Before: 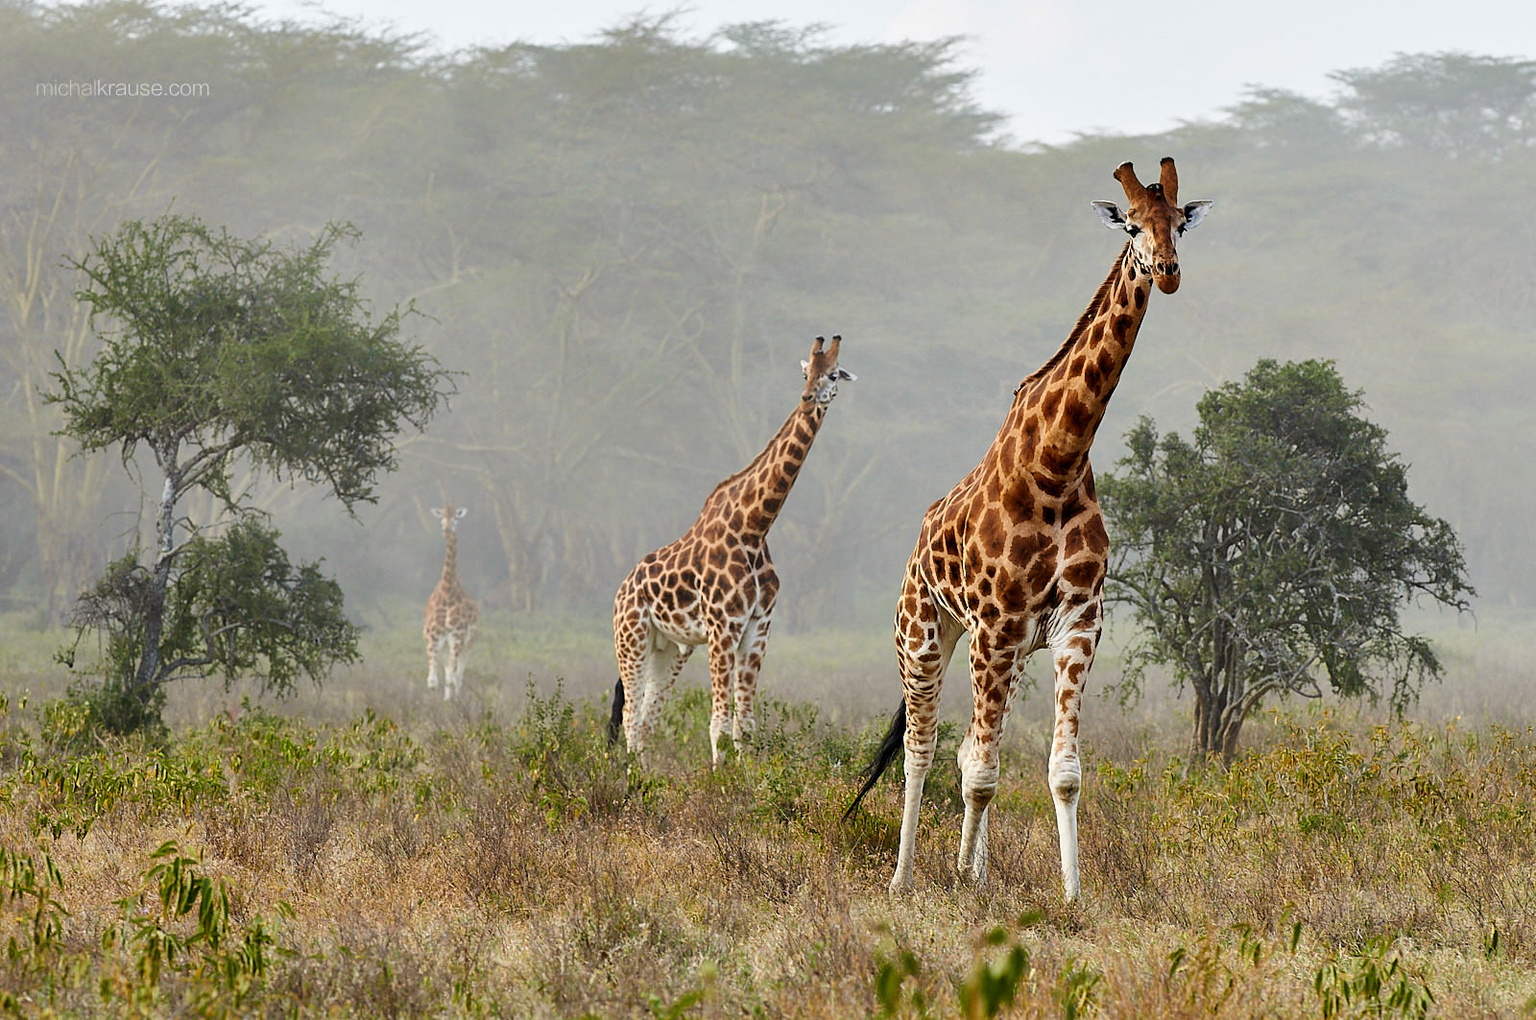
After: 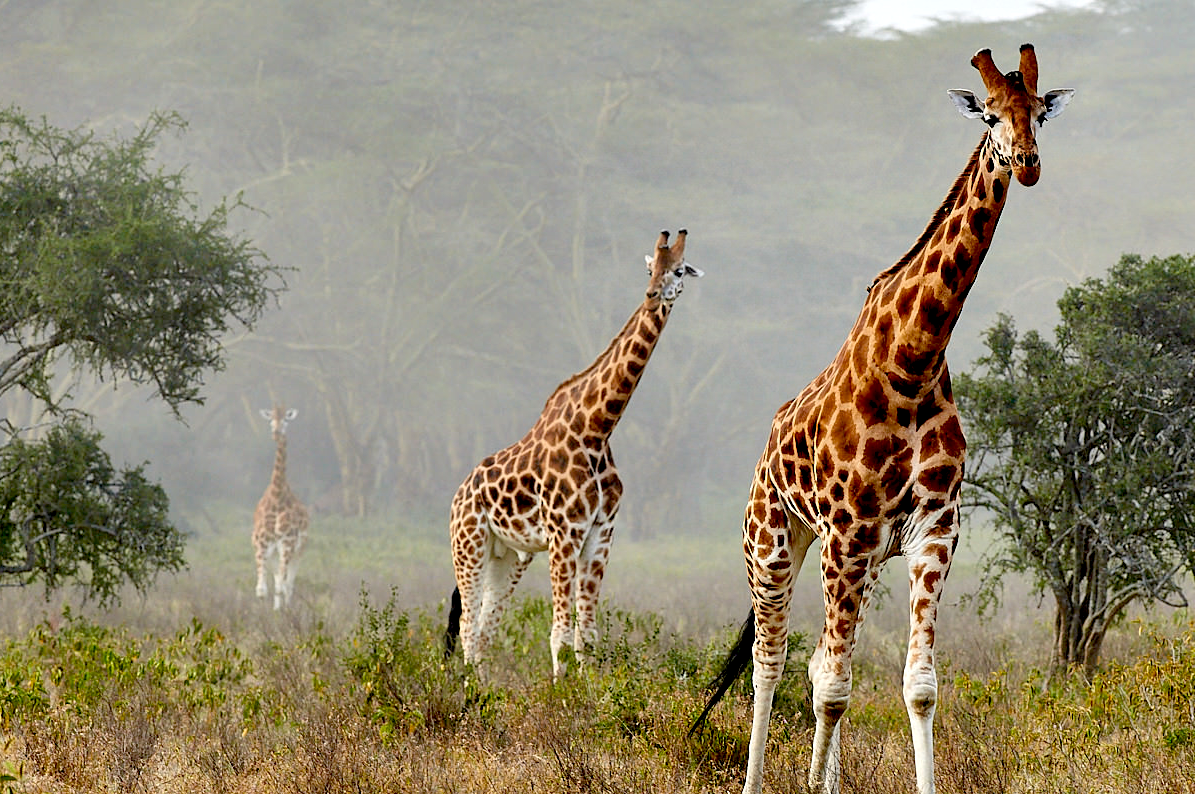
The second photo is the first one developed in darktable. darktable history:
crop and rotate: left 11.831%, top 11.346%, right 13.429%, bottom 13.899%
exposure: black level correction 0.025, exposure 0.182 EV, compensate highlight preservation false
